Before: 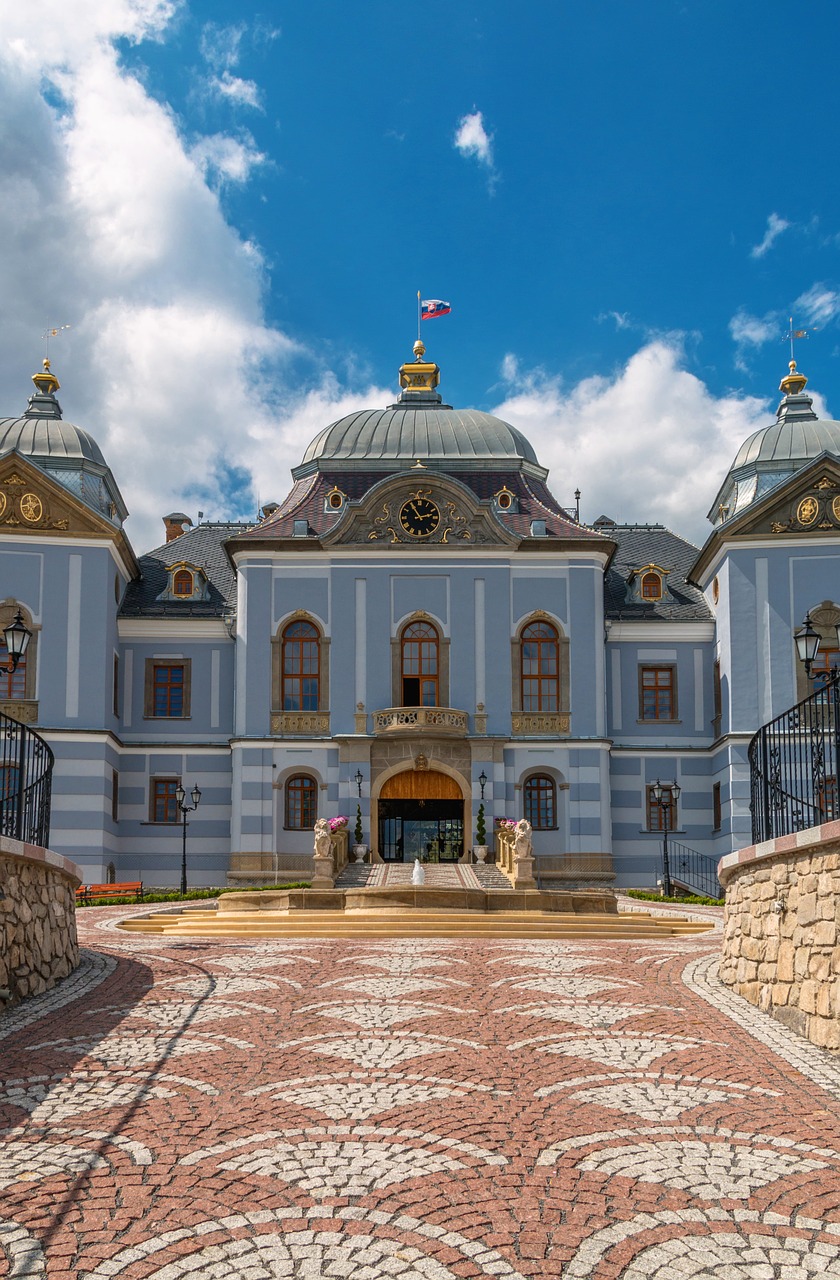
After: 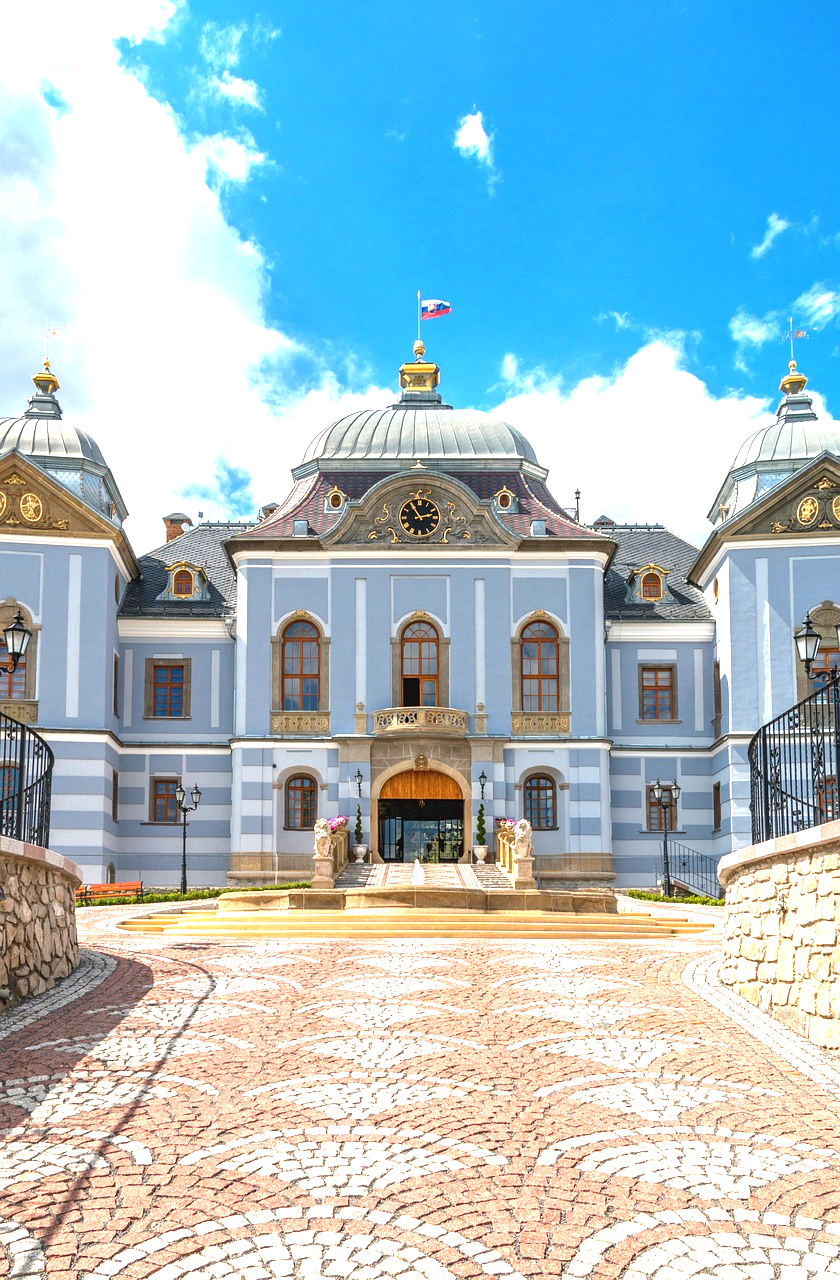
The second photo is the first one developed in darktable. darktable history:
exposure: black level correction 0, exposure 1.472 EV, compensate highlight preservation false
